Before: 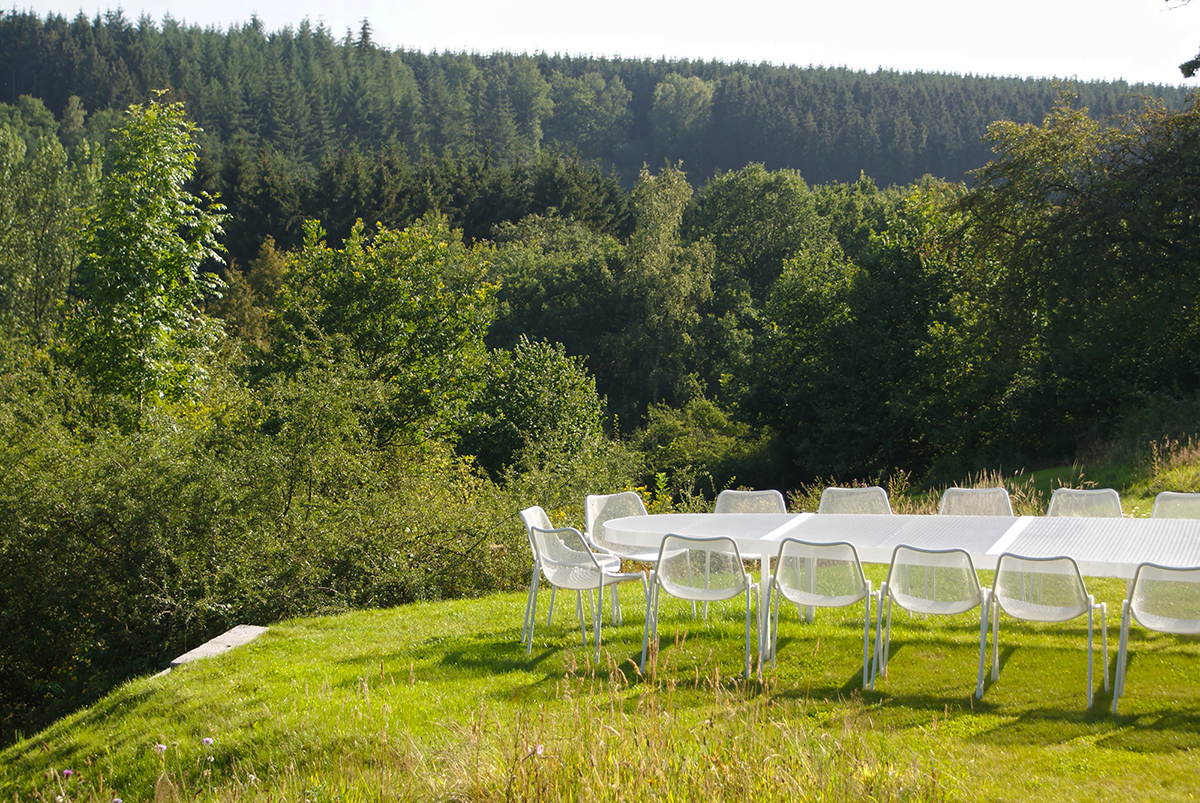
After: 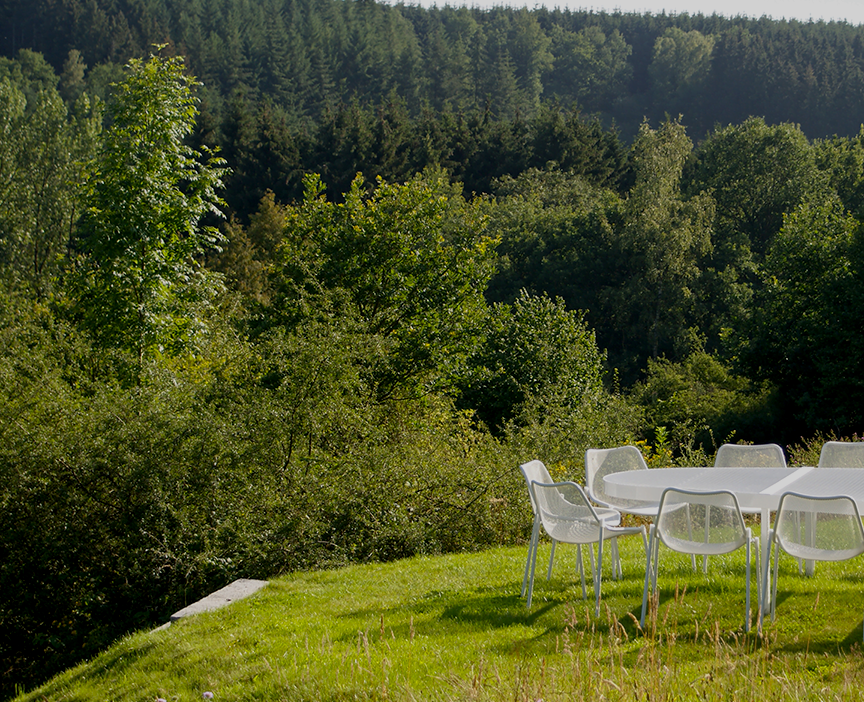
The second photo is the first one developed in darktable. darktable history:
crop: top 5.803%, right 27.864%, bottom 5.804%
exposure: black level correction 0.009, exposure -0.637 EV, compensate highlight preservation false
